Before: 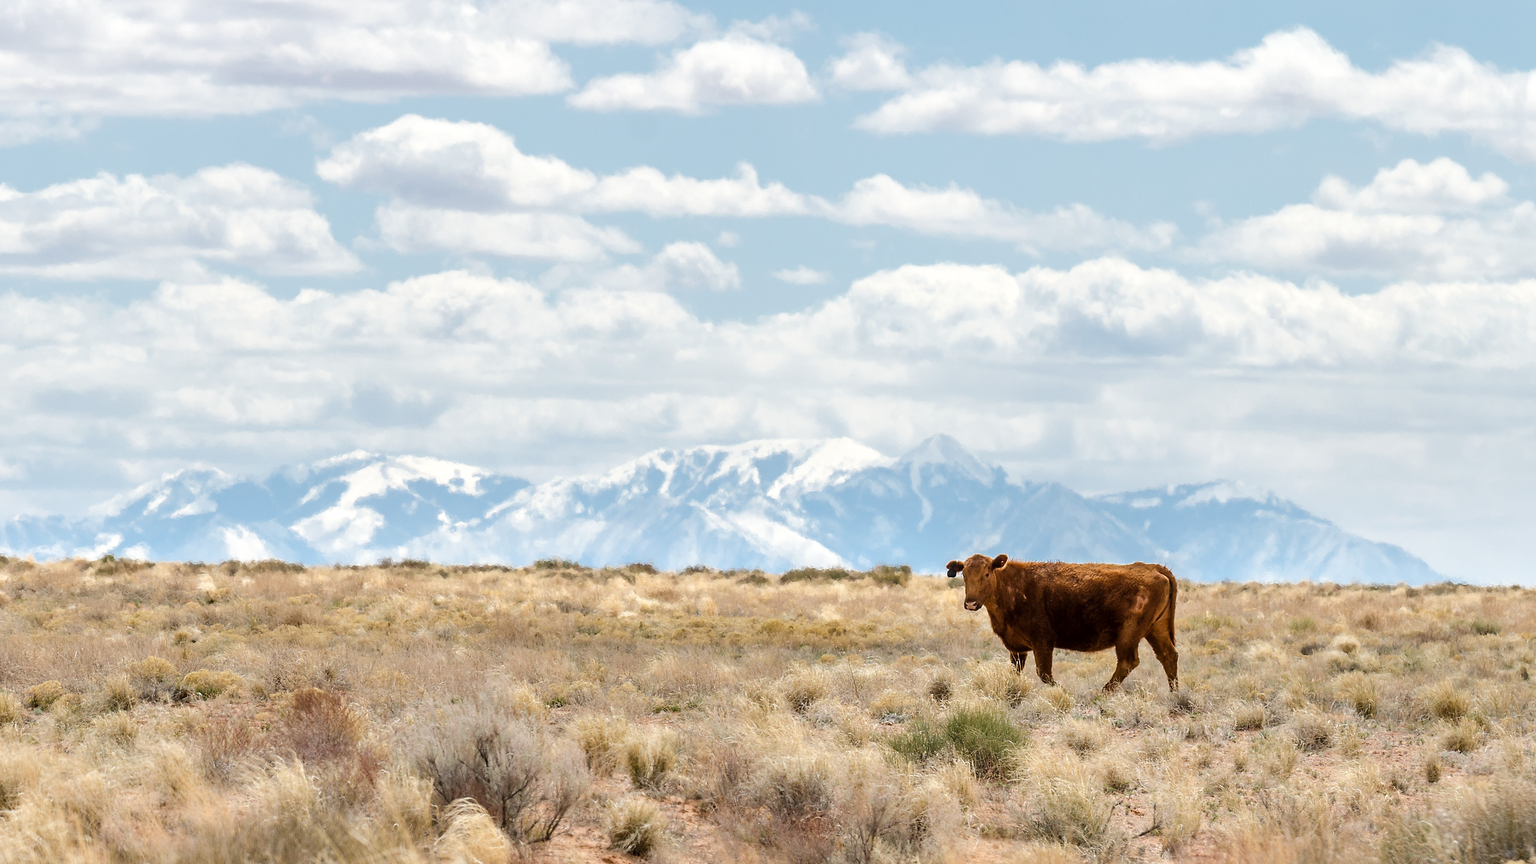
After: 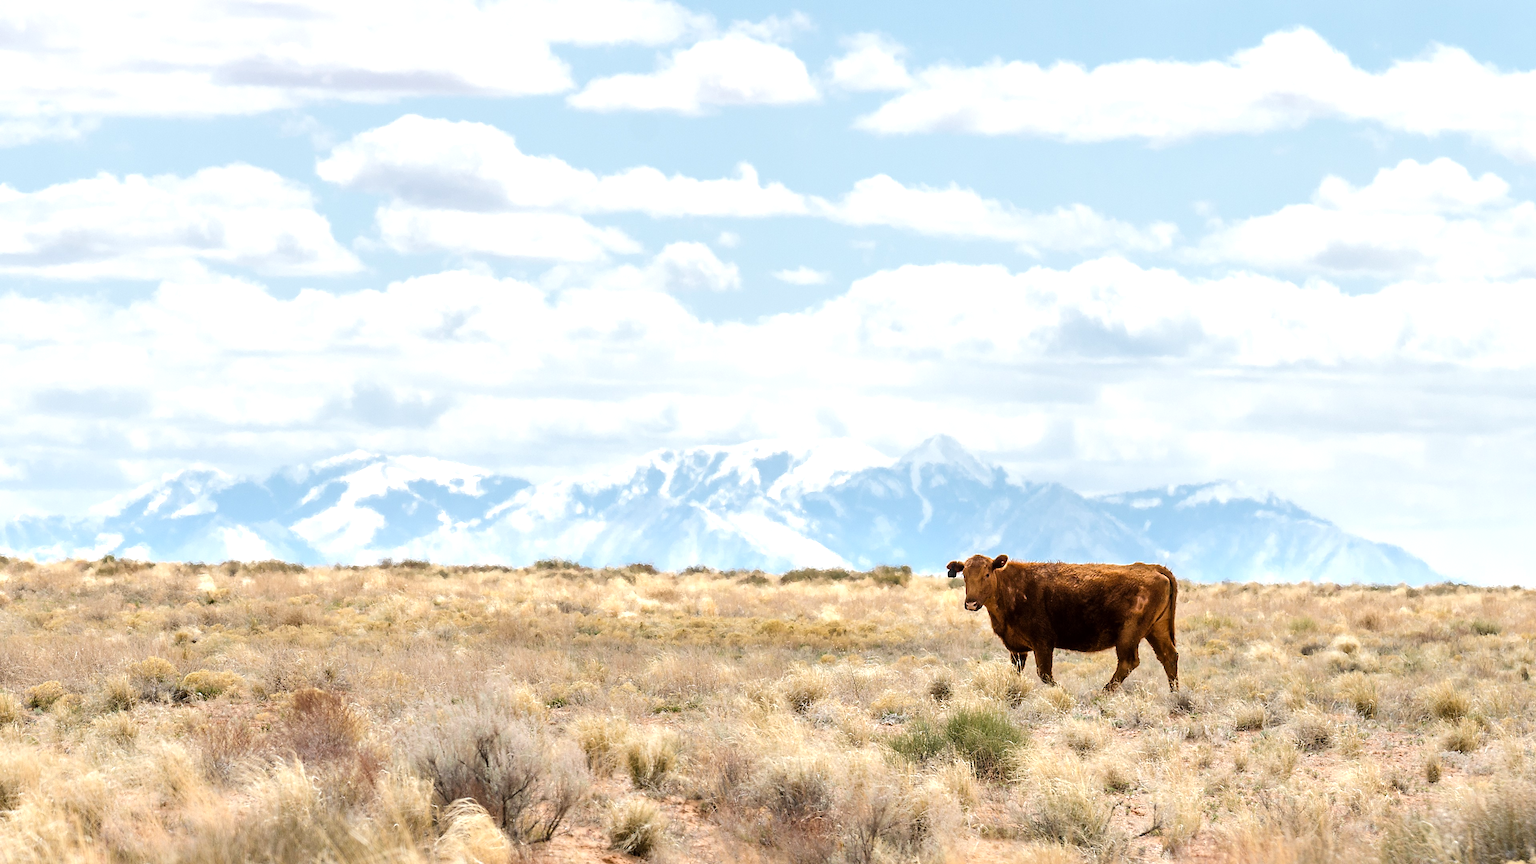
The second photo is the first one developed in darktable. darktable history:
tone equalizer: -8 EV -0.416 EV, -7 EV -0.374 EV, -6 EV -0.334 EV, -5 EV -0.23 EV, -3 EV 0.252 EV, -2 EV 0.328 EV, -1 EV 0.394 EV, +0 EV 0.39 EV
